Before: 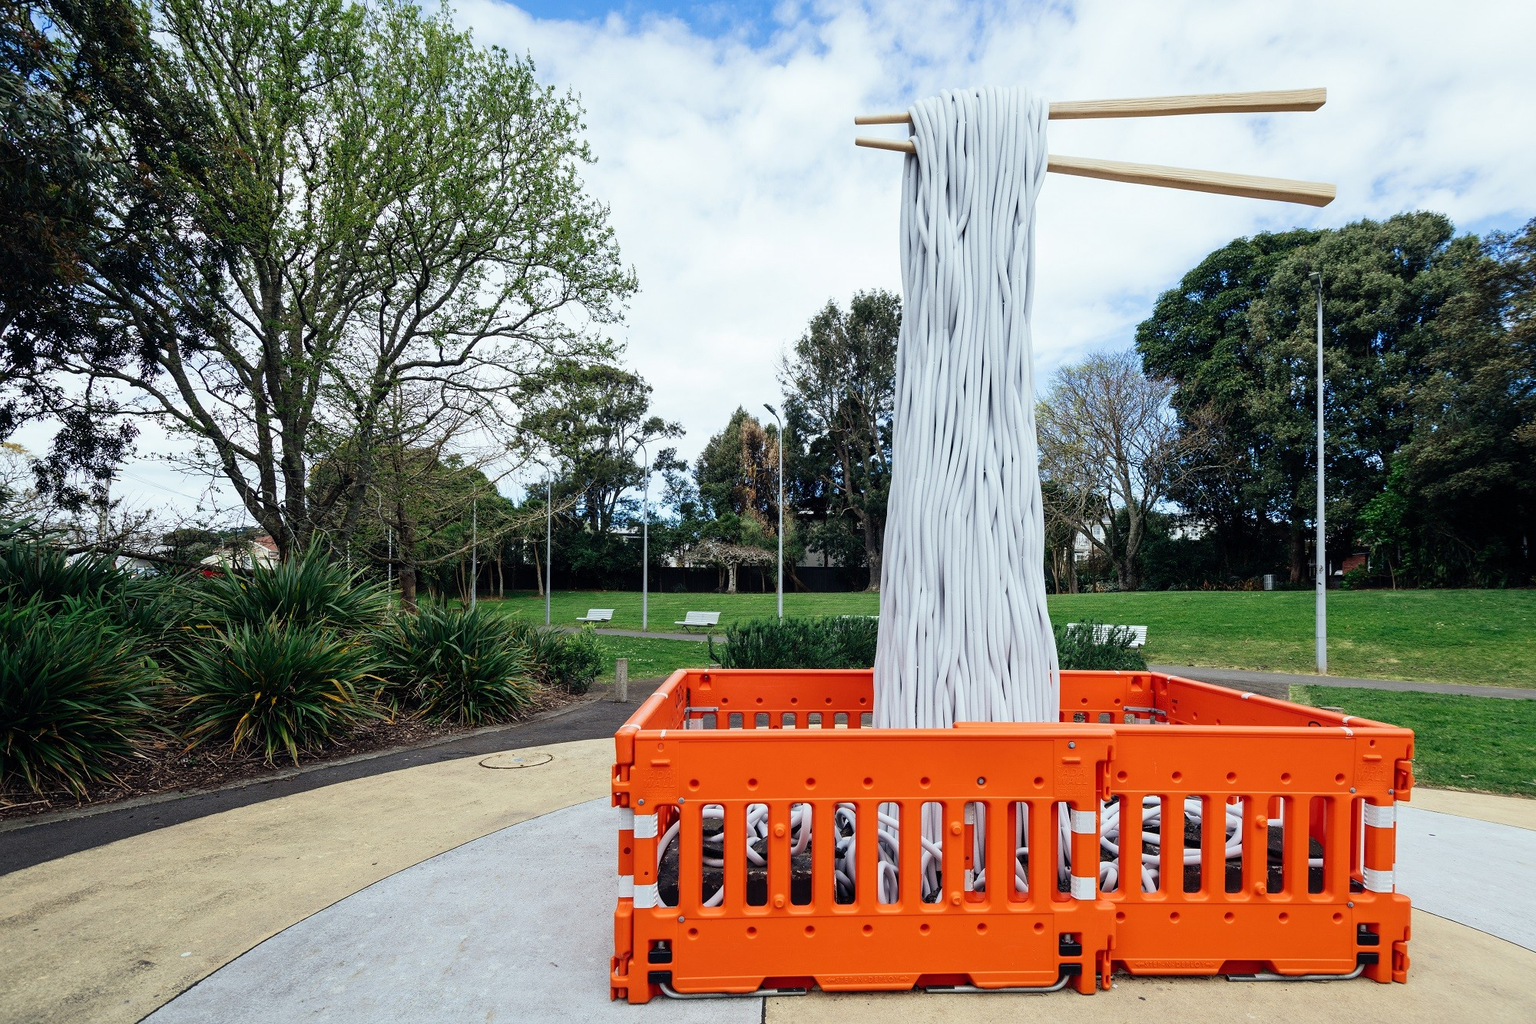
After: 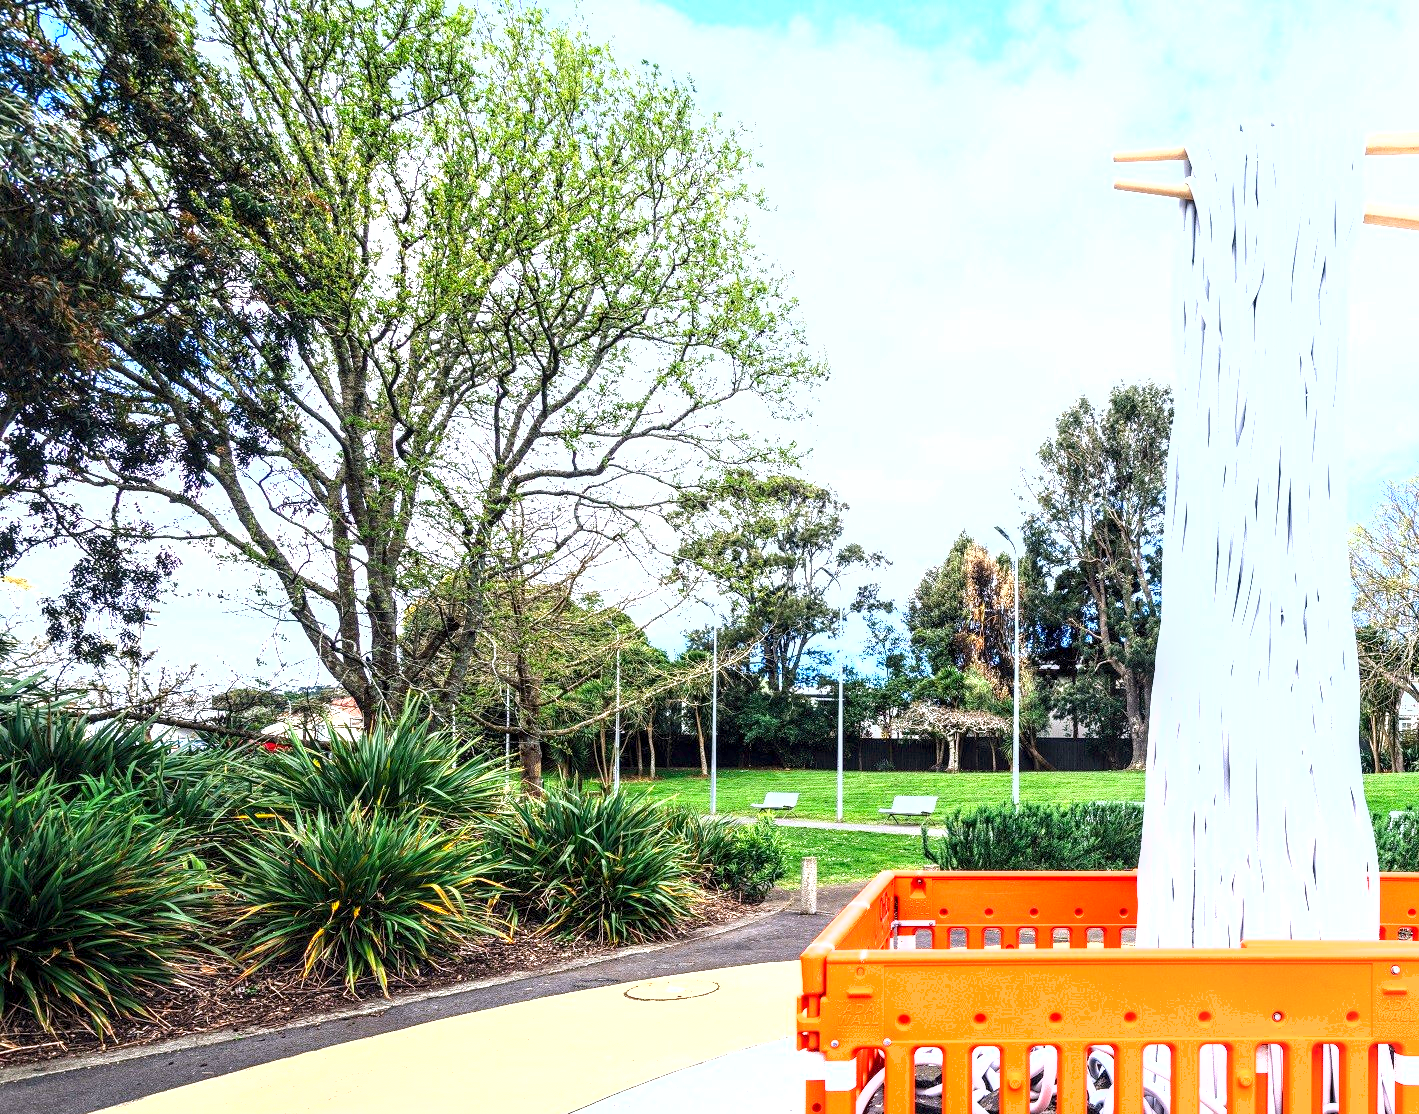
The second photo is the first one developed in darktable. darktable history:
color correction: highlights a* 0.043, highlights b* -0.53
shadows and highlights: radius 93.35, shadows -14.49, white point adjustment 0.229, highlights 31.08, compress 48.29%, soften with gaussian
exposure: black level correction 0, exposure 1.943 EV, compensate highlight preservation false
color balance rgb: power › chroma 0.673%, power › hue 60°, highlights gain › chroma 2.012%, highlights gain › hue 291.19°, linear chroma grading › global chroma 16.695%, perceptual saturation grading › global saturation -0.119%
crop: right 29.015%, bottom 16.398%
local contrast: detail 150%
